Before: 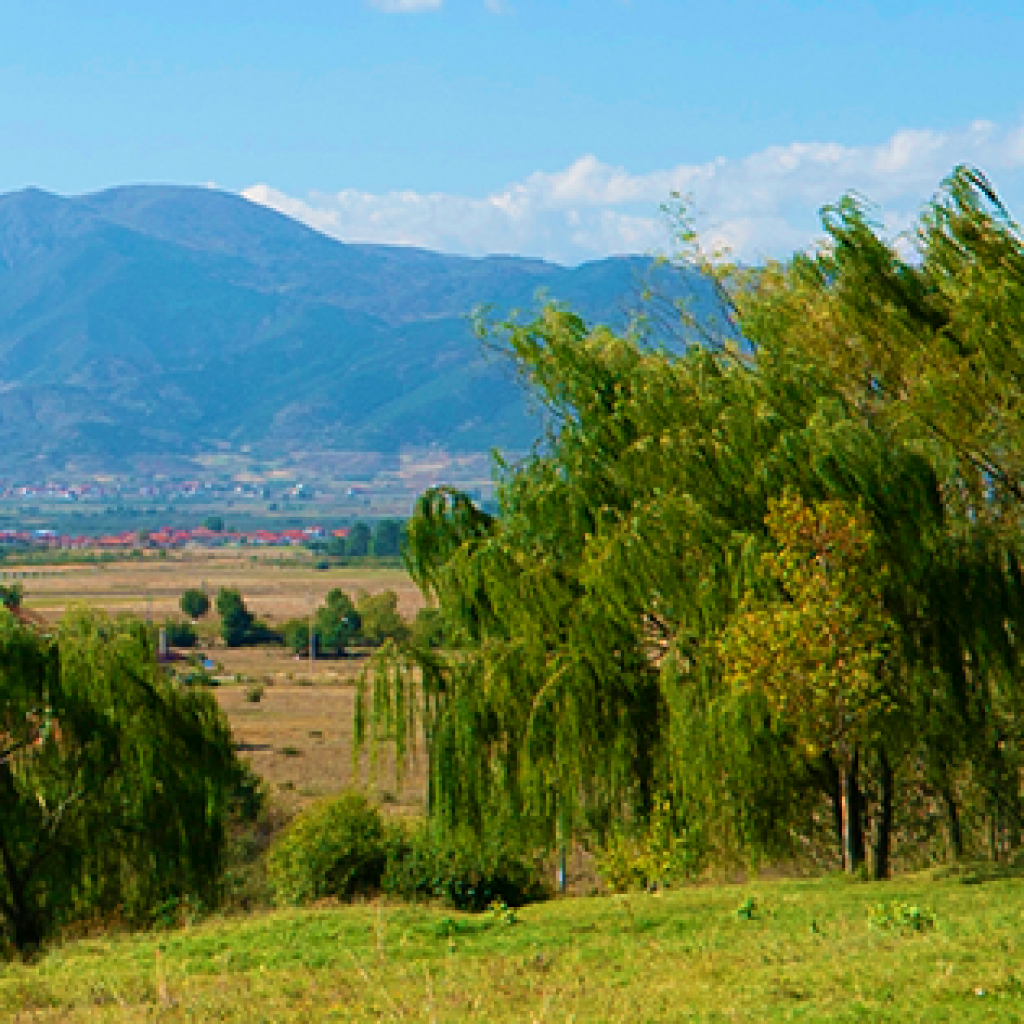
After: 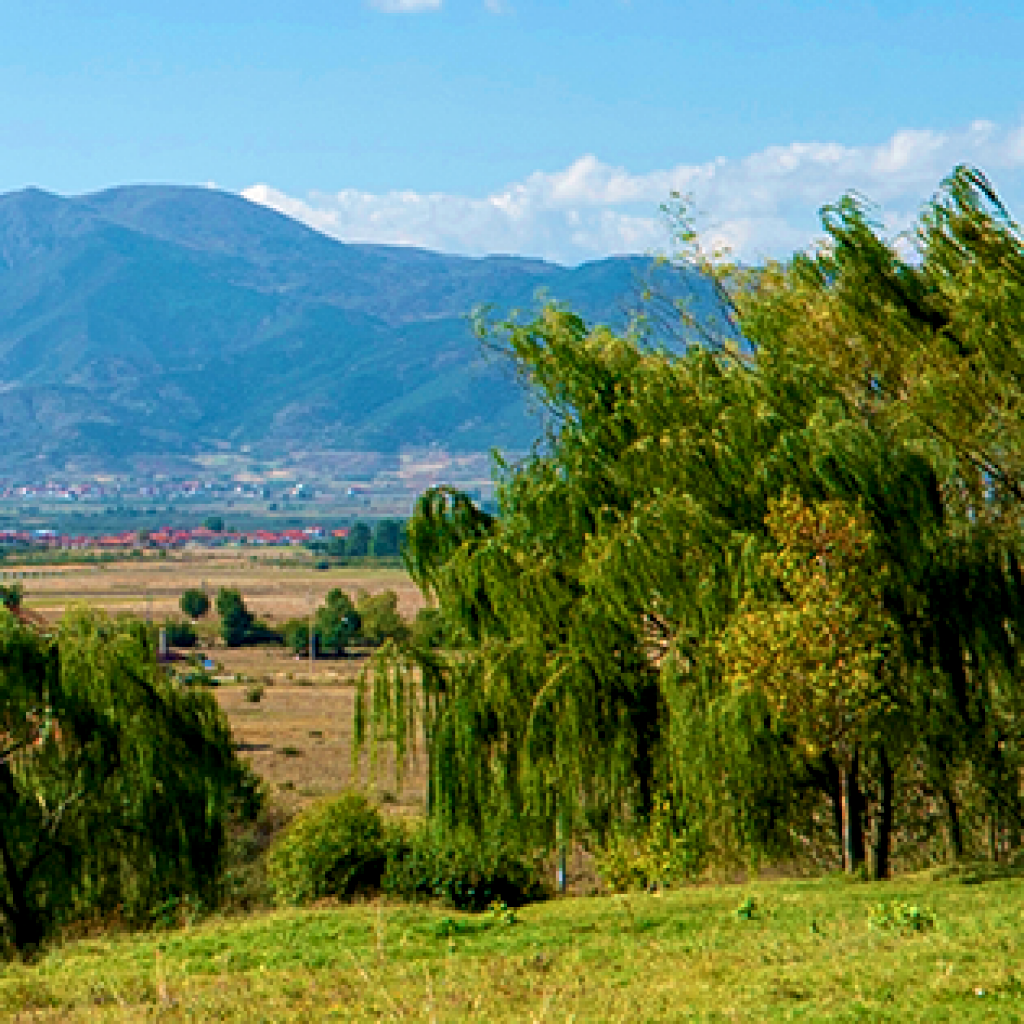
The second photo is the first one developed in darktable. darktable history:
contrast equalizer: octaves 7, y [[0.515 ×6], [0.507 ×6], [0.425 ×6], [0 ×6], [0 ×6]]
local contrast: detail 130%
